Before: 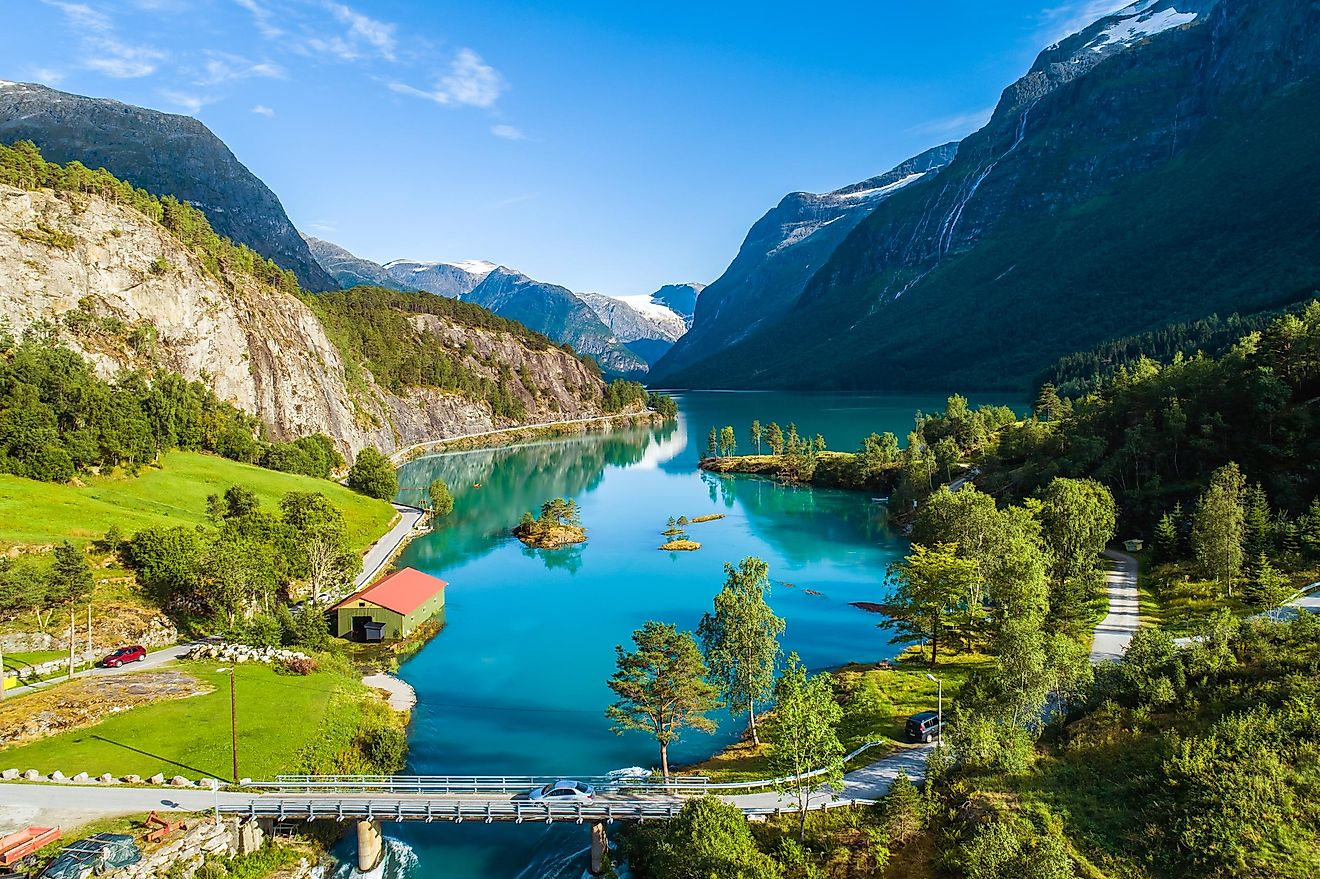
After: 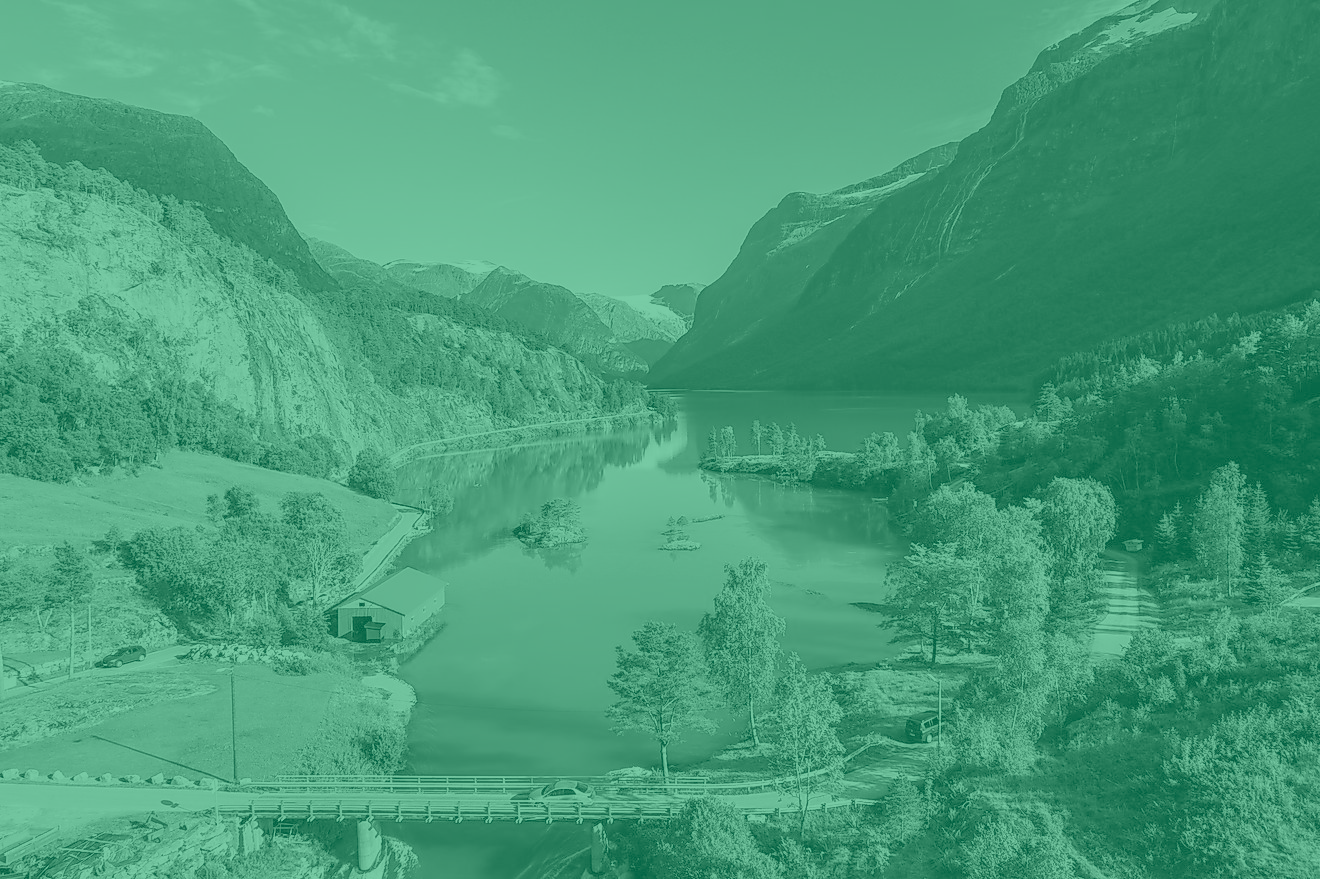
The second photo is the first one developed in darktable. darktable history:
colorize: hue 147.6°, saturation 65%, lightness 21.64%
color balance rgb: contrast -30%
